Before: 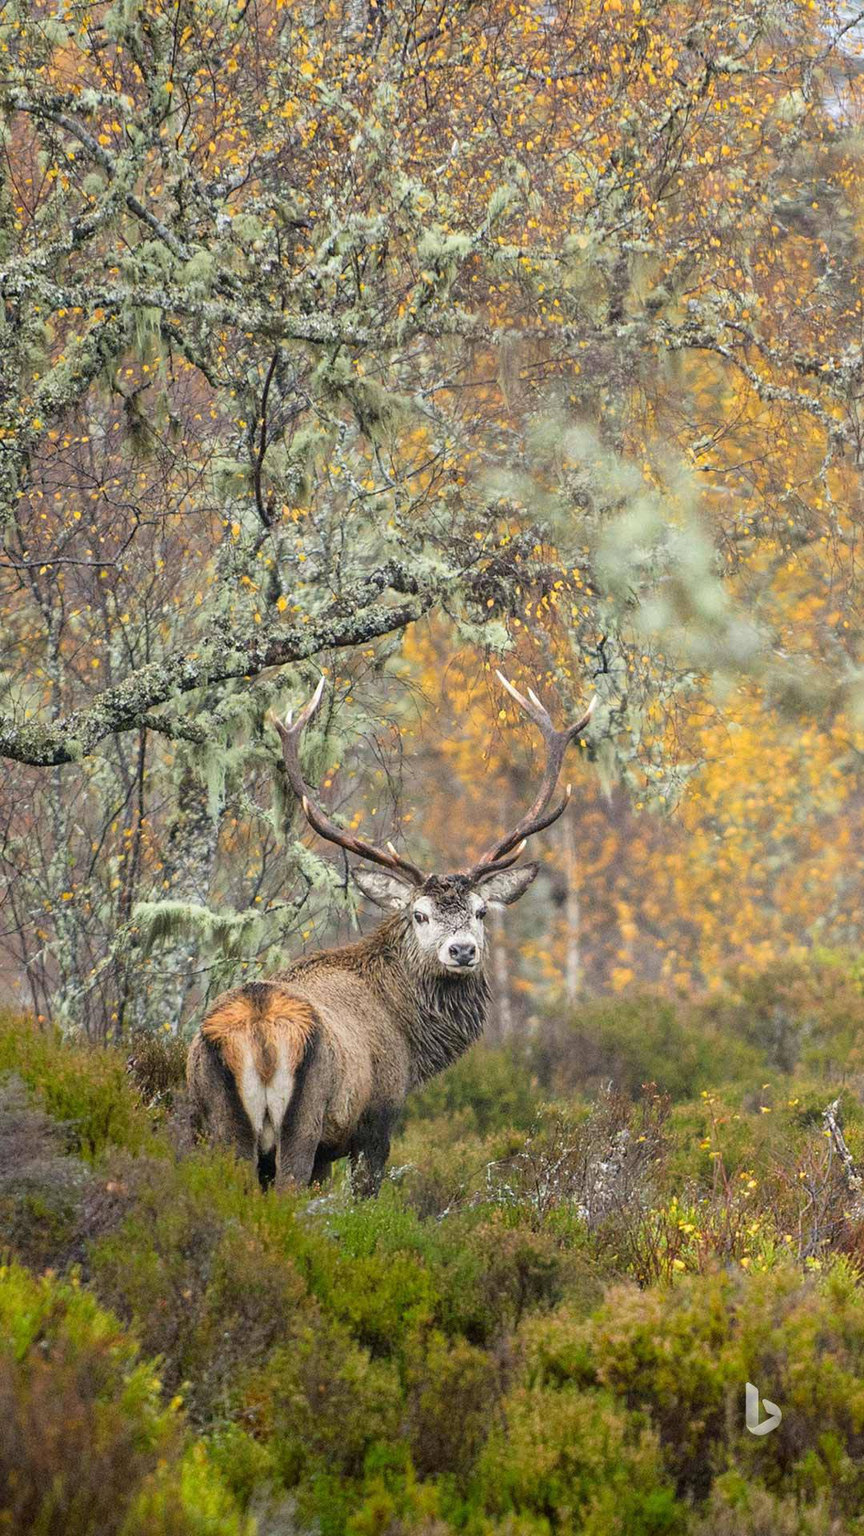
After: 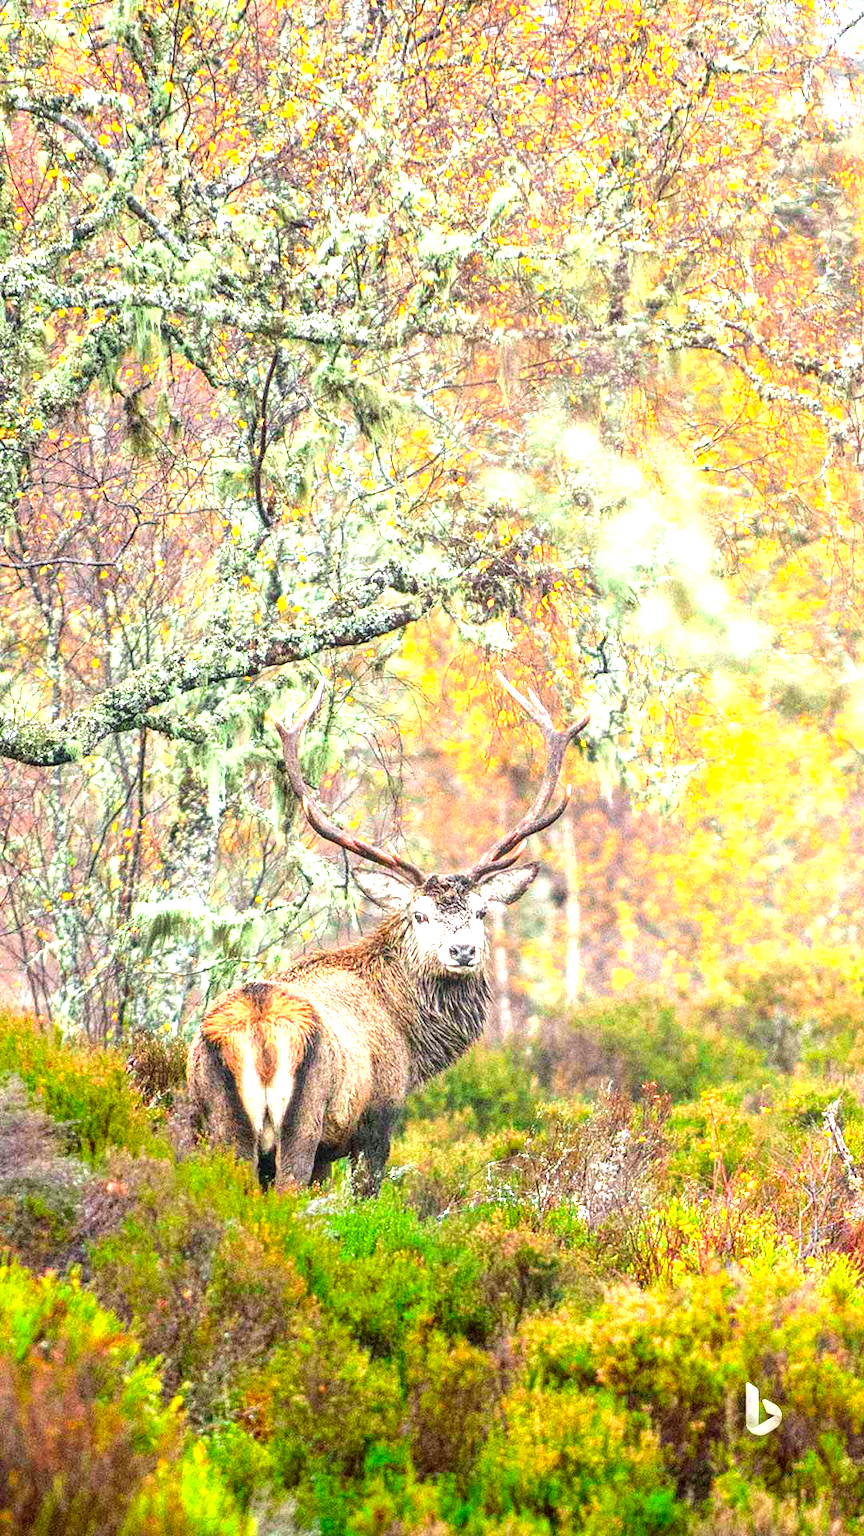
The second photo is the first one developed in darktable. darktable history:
color zones: curves: ch1 [(0.25, 0.61) (0.75, 0.248)]
local contrast: detail 130%
exposure: black level correction 0, exposure 1.45 EV, compensate exposure bias true, compensate highlight preservation false
color contrast: green-magenta contrast 1.73, blue-yellow contrast 1.15
